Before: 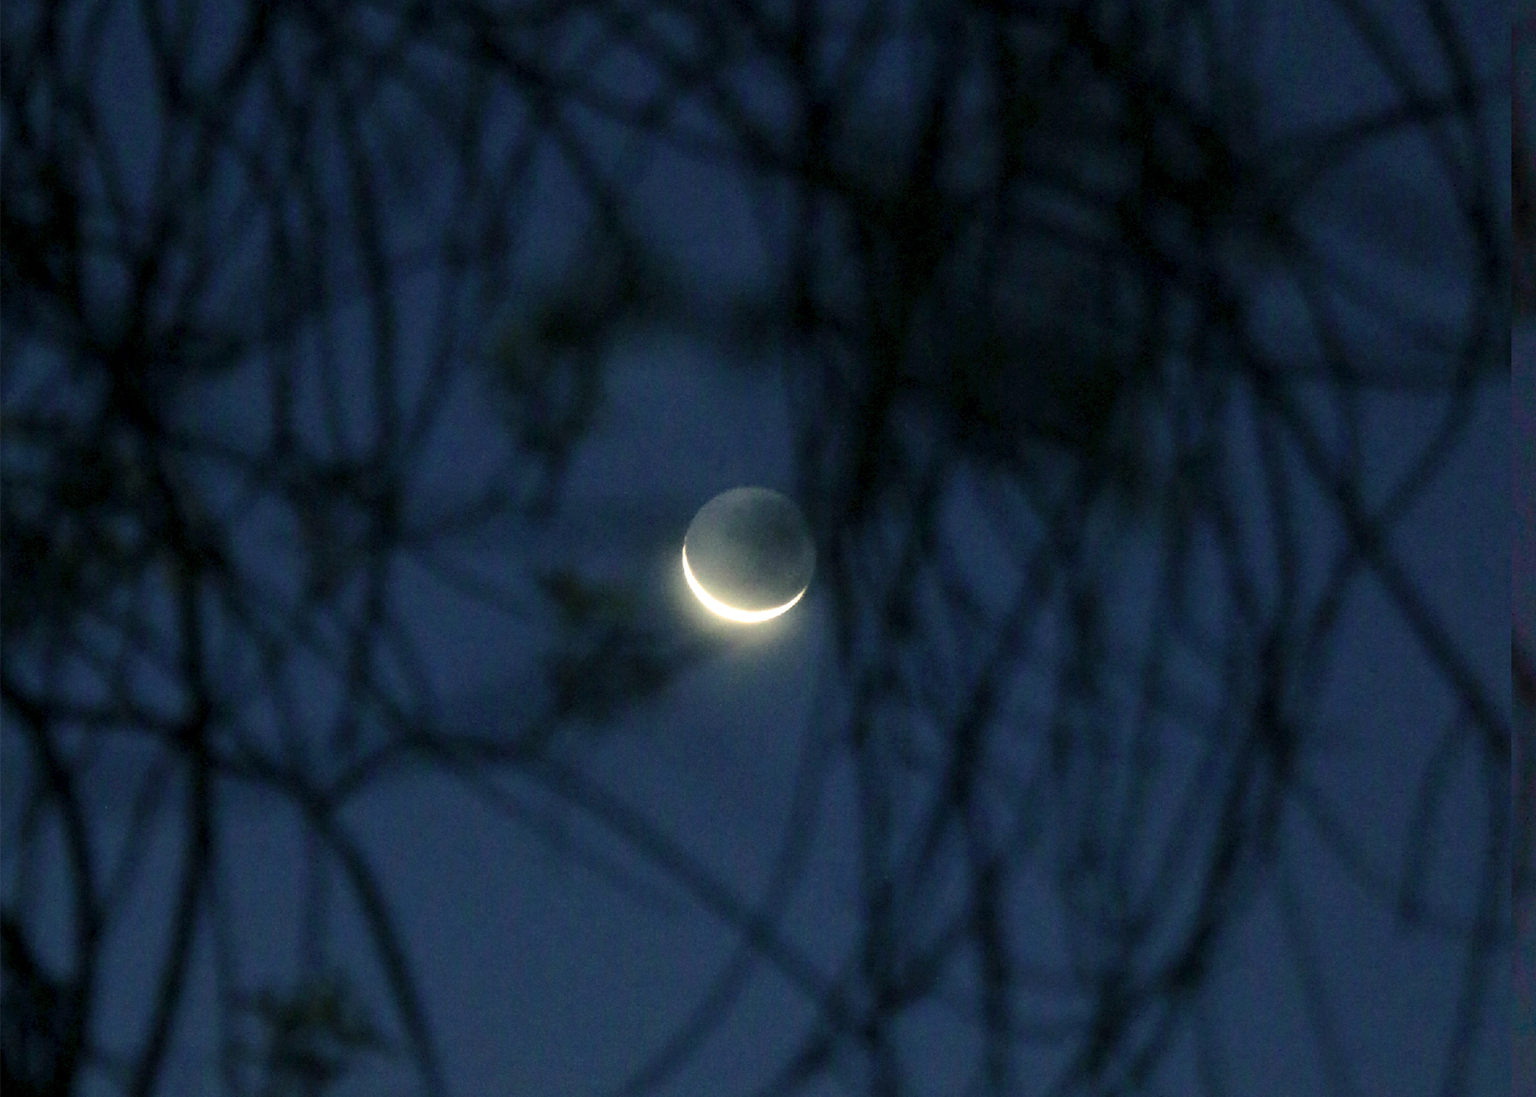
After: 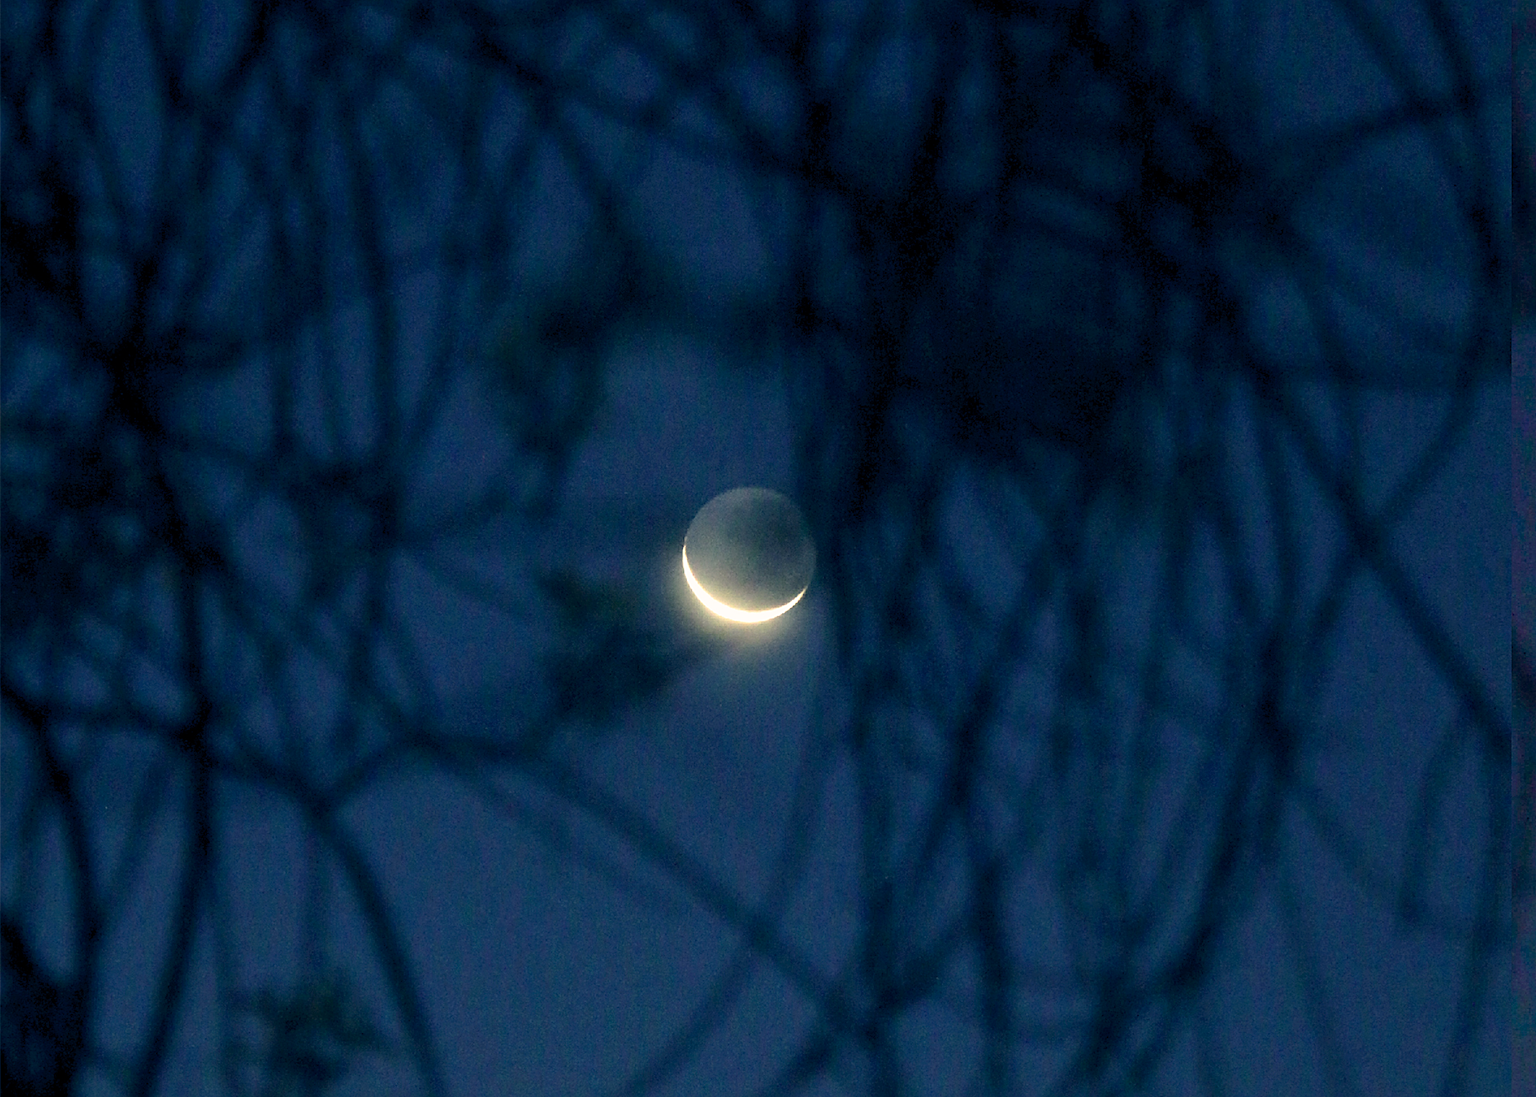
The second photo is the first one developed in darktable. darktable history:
sharpen: on, module defaults
color balance rgb: shadows lift › hue 87.51°, highlights gain › chroma 1.35%, highlights gain › hue 55.1°, global offset › chroma 0.13%, global offset › hue 253.66°, perceptual saturation grading › global saturation 16.38%
